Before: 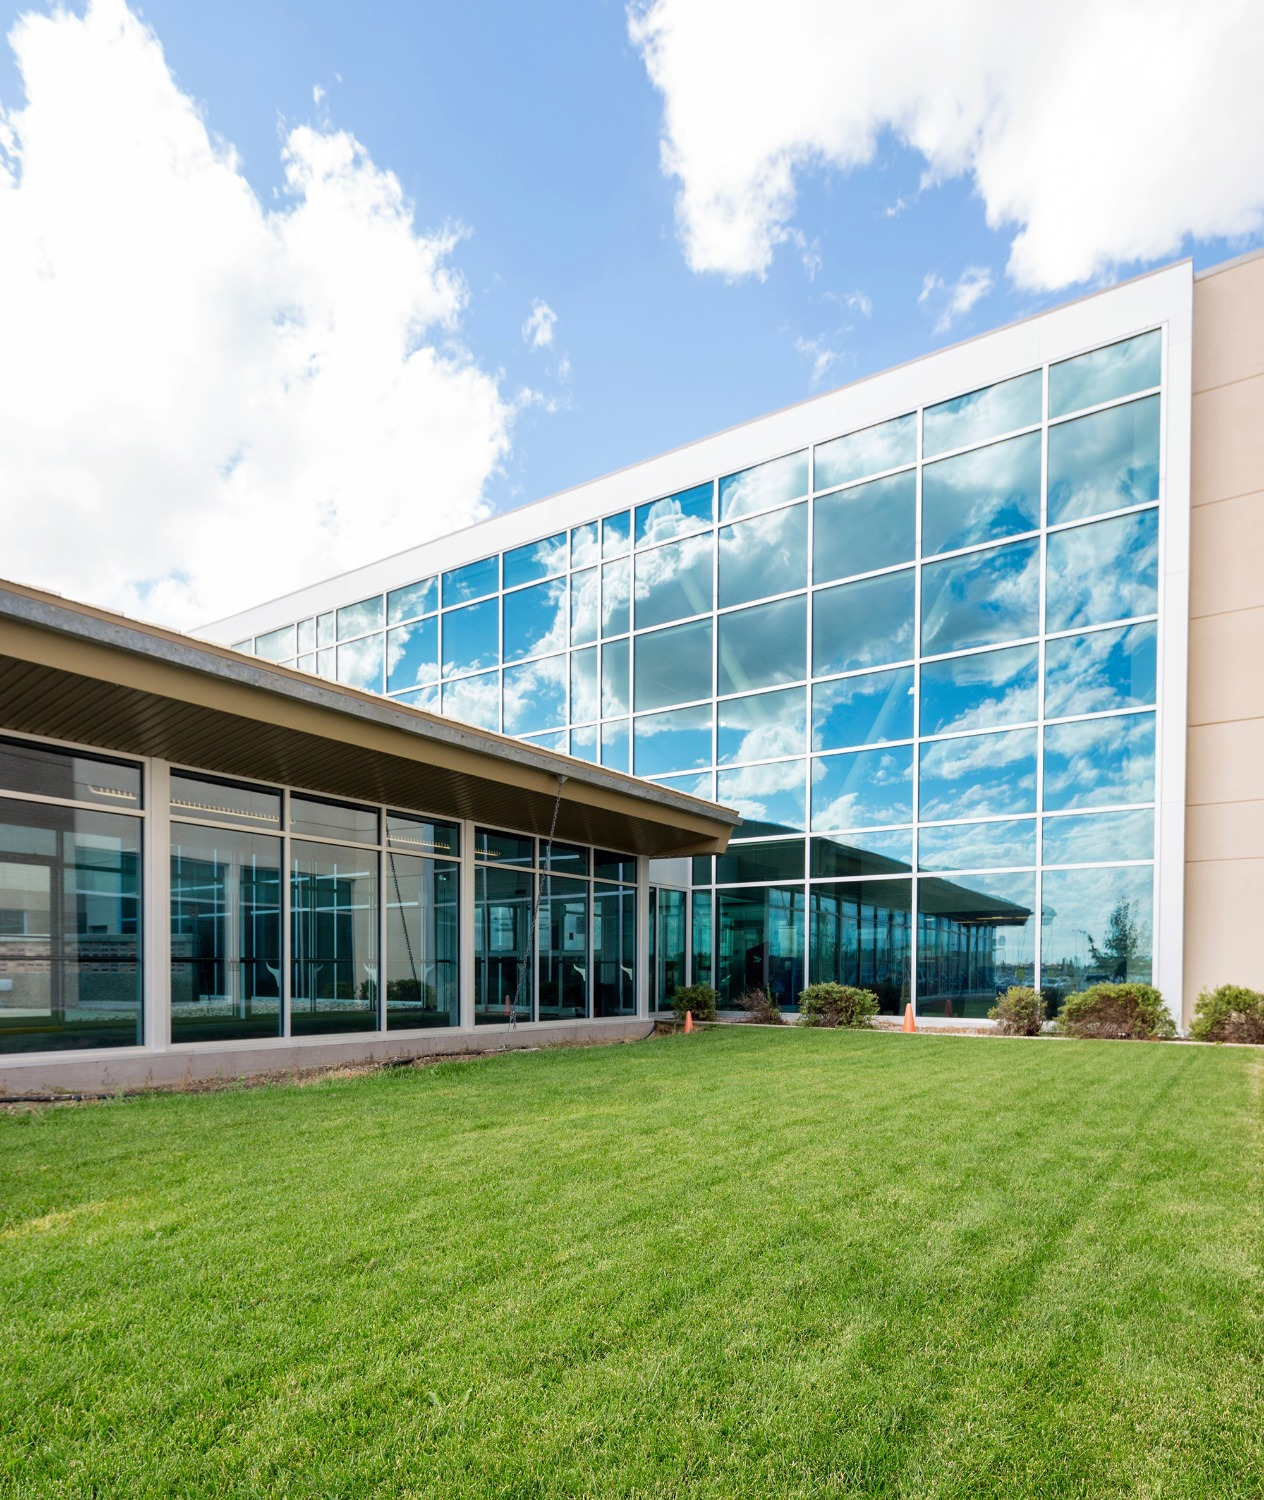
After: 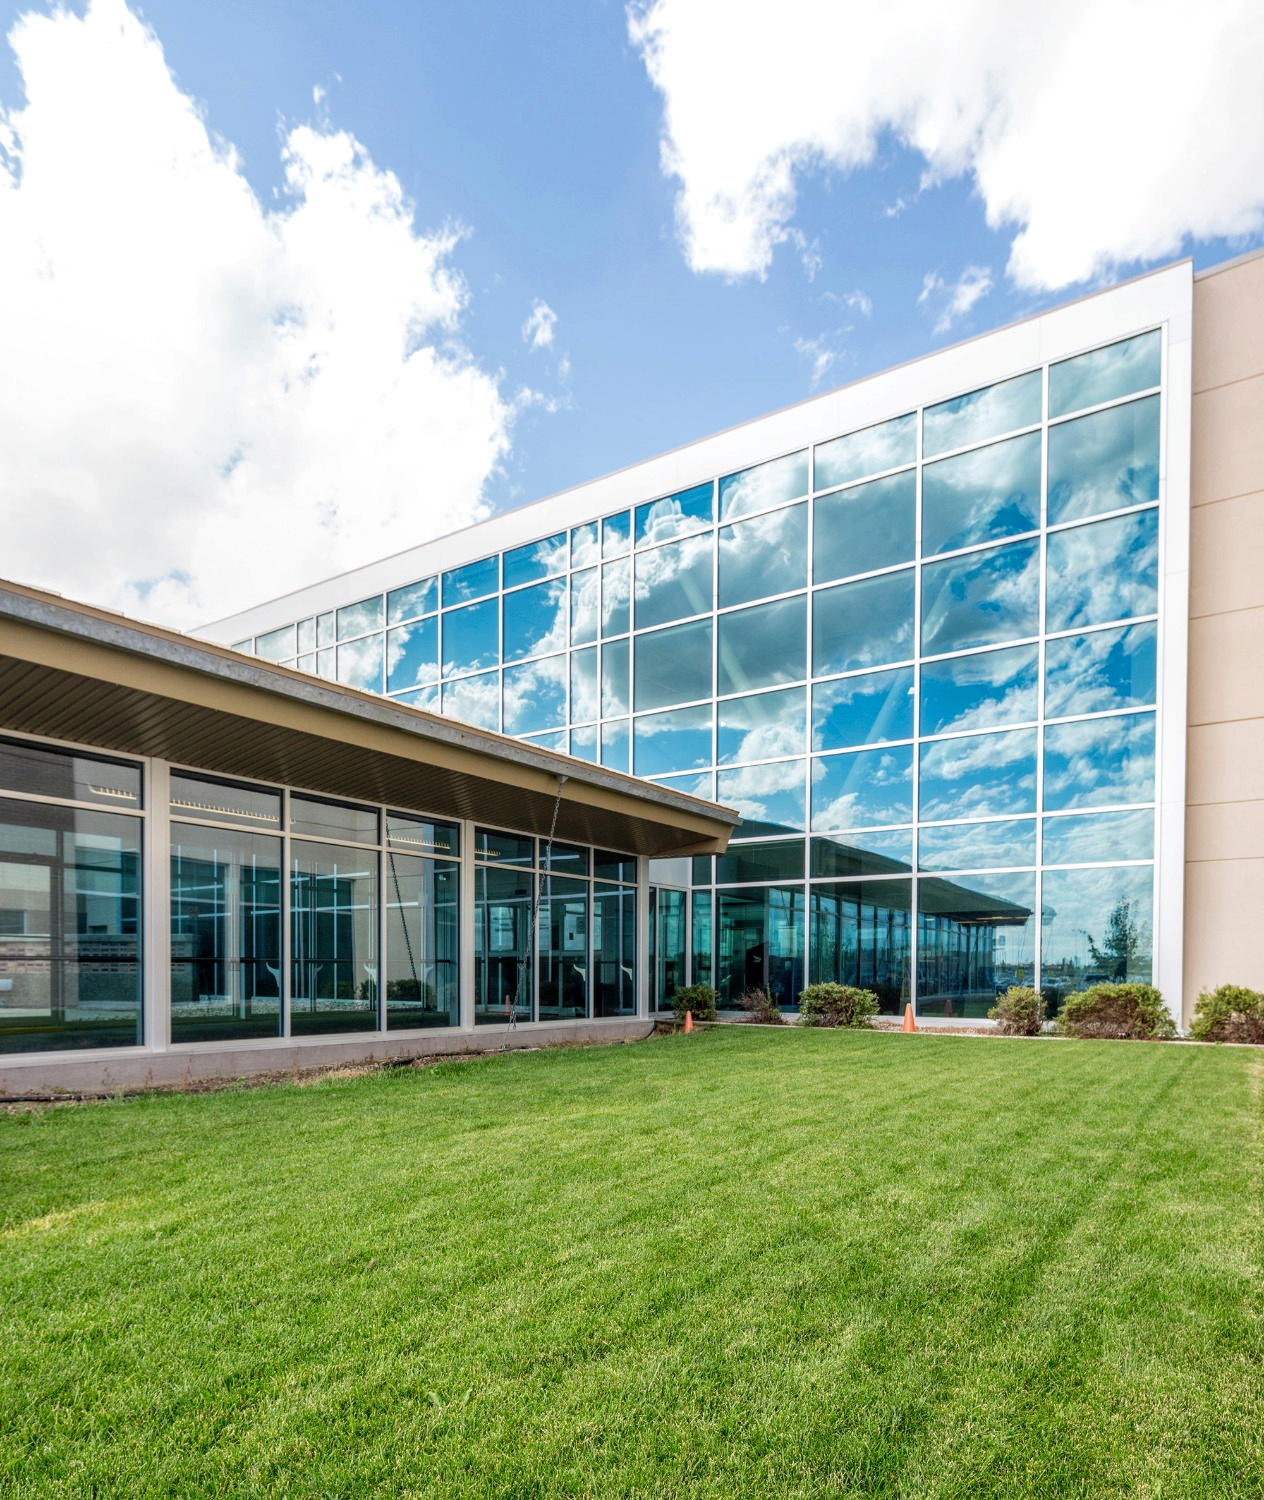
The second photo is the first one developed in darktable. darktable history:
local contrast: highlights 4%, shadows 7%, detail 134%
